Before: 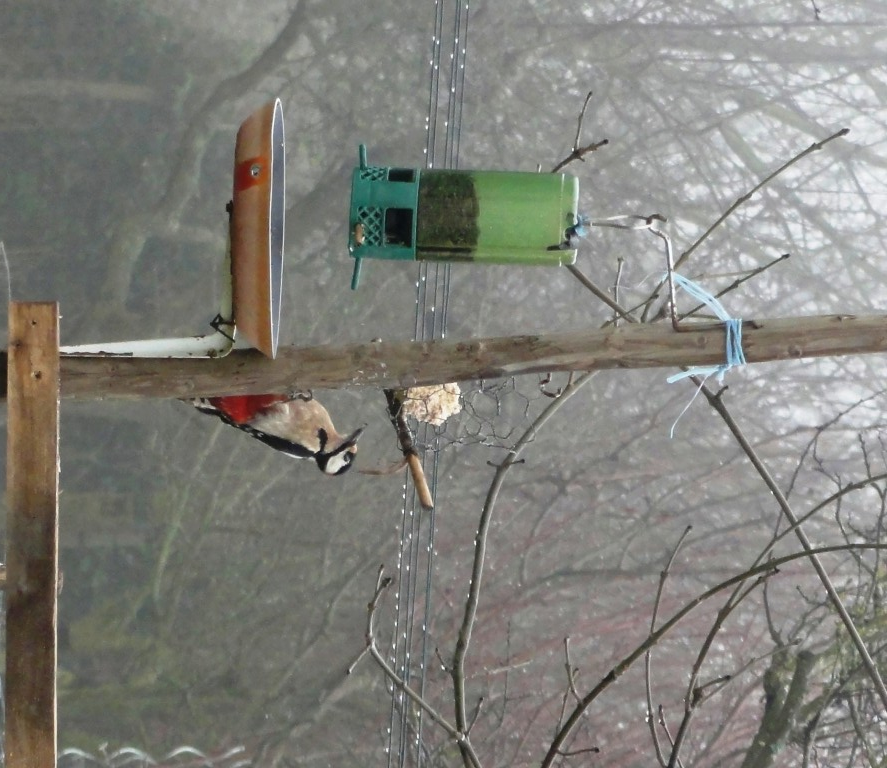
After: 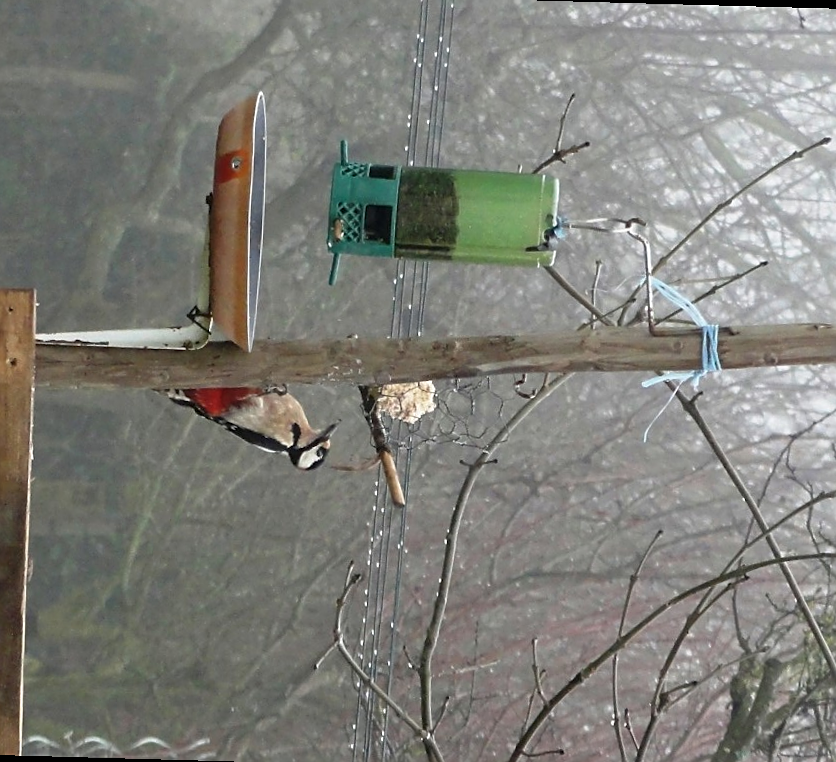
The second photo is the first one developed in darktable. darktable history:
sharpen: on, module defaults
rotate and perspective: rotation 1.57°, crop left 0.018, crop right 0.982, crop top 0.039, crop bottom 0.961
